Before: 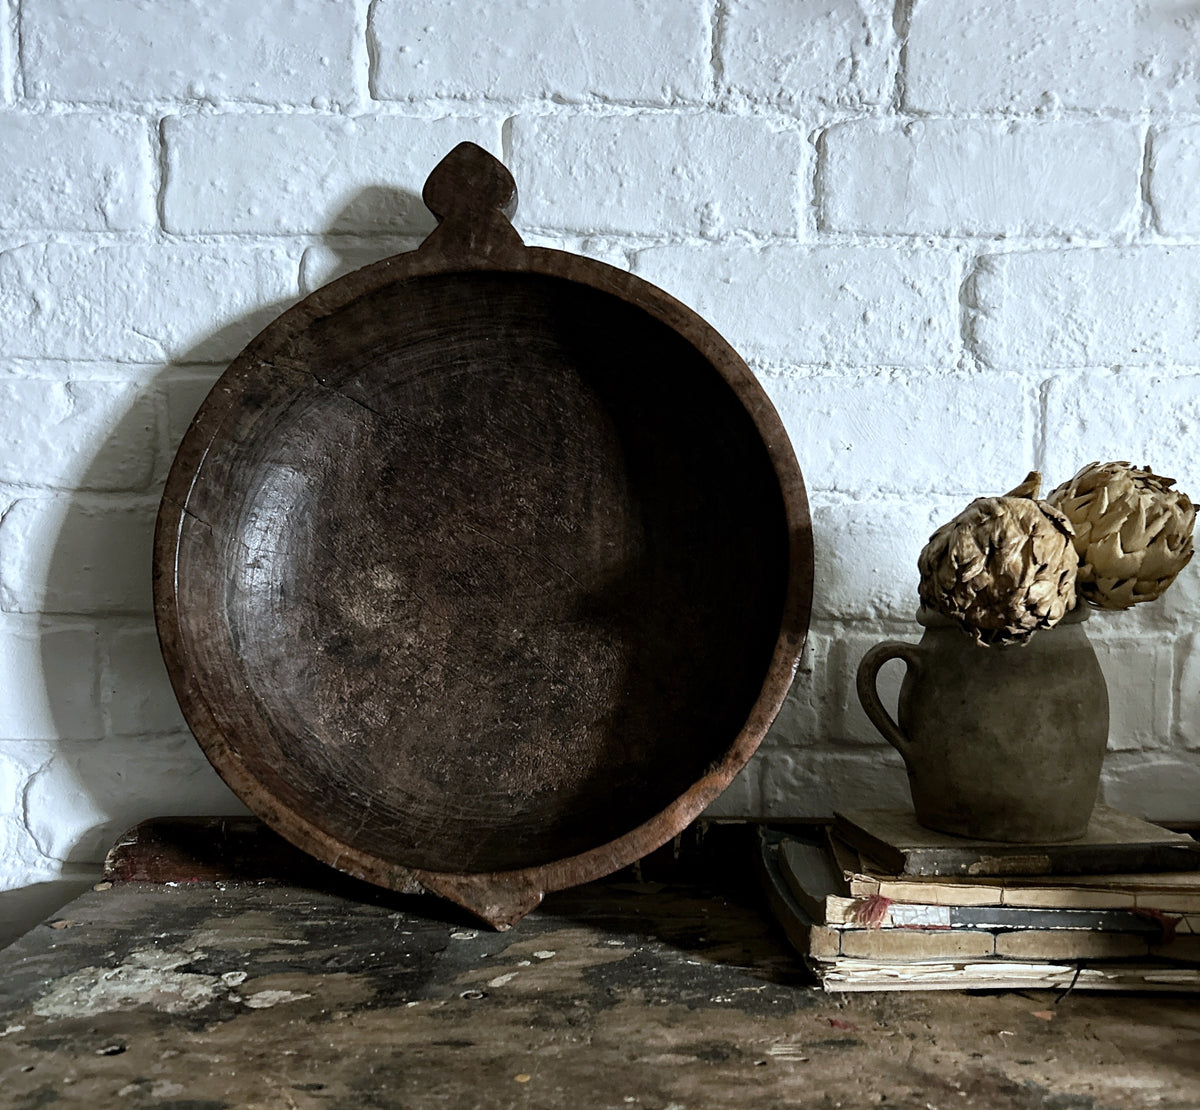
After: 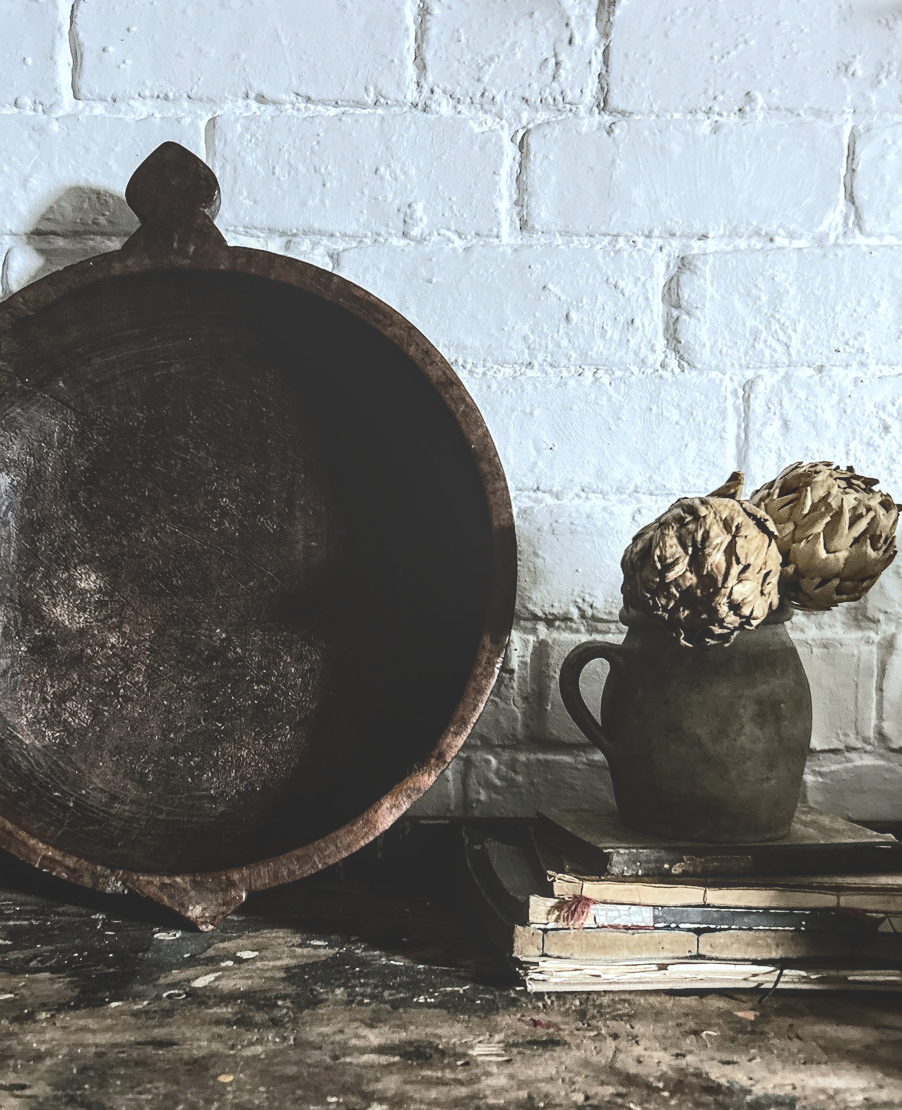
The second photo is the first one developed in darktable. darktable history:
exposure: black level correction -0.029, compensate highlight preservation false
local contrast: detail 130%
crop and rotate: left 24.766%
tone curve: curves: ch0 [(0, 0) (0.003, 0.13) (0.011, 0.13) (0.025, 0.134) (0.044, 0.136) (0.069, 0.139) (0.1, 0.144) (0.136, 0.151) (0.177, 0.171) (0.224, 0.2) (0.277, 0.247) (0.335, 0.318) (0.399, 0.412) (0.468, 0.536) (0.543, 0.659) (0.623, 0.746) (0.709, 0.812) (0.801, 0.871) (0.898, 0.915) (1, 1)], color space Lab, independent channels, preserve colors none
